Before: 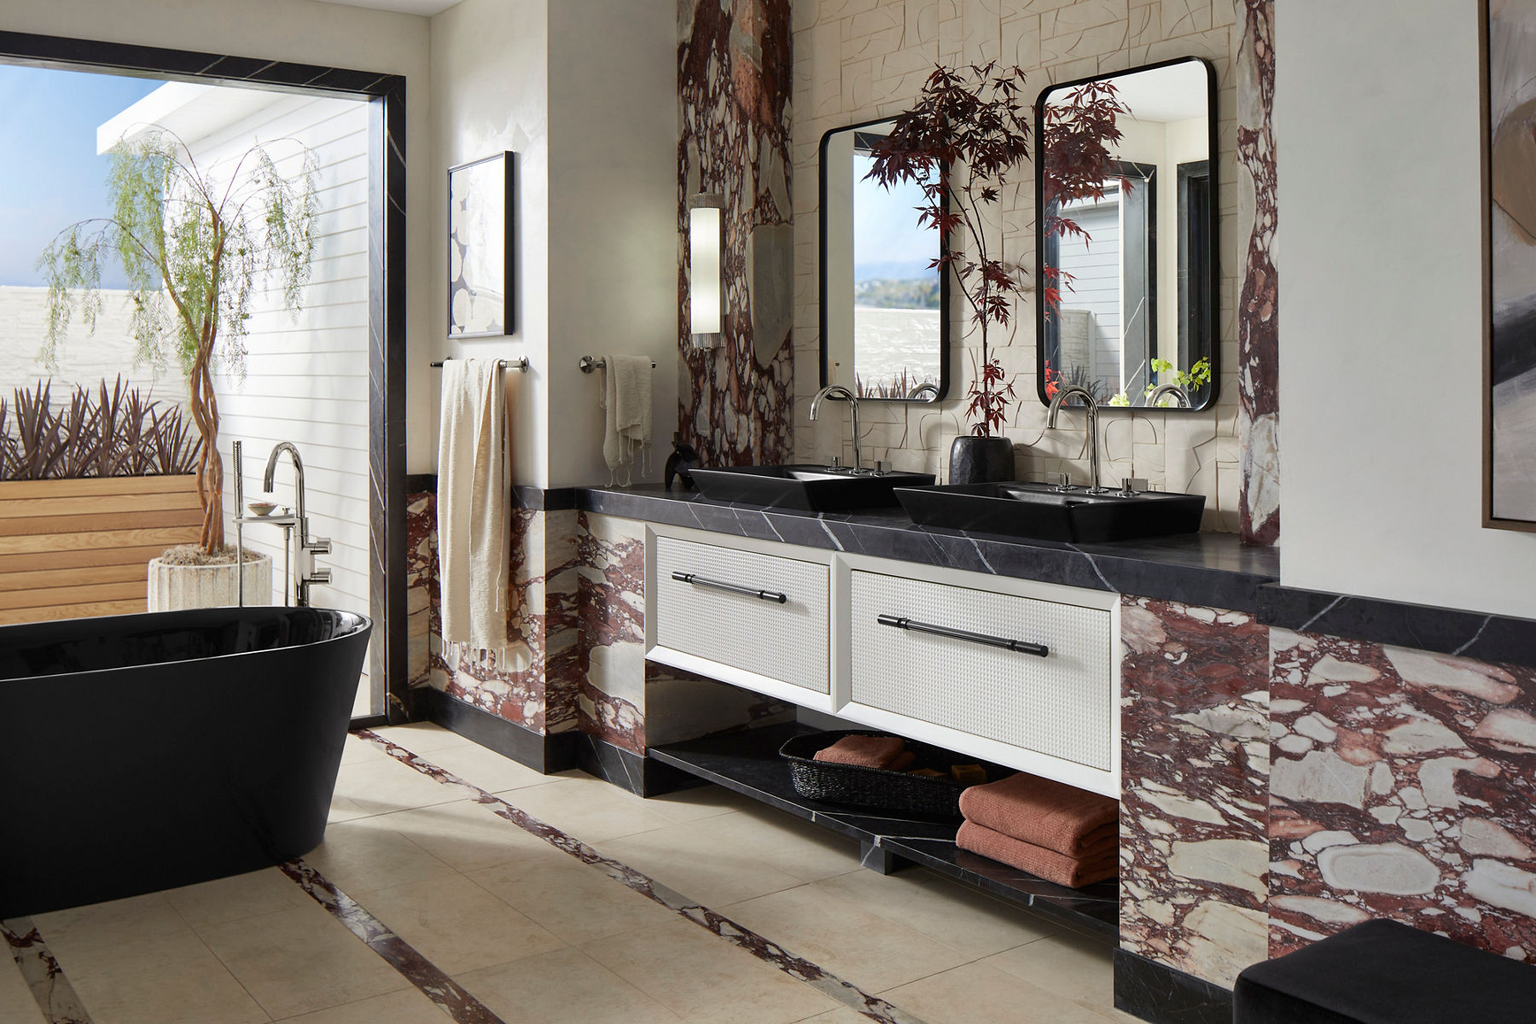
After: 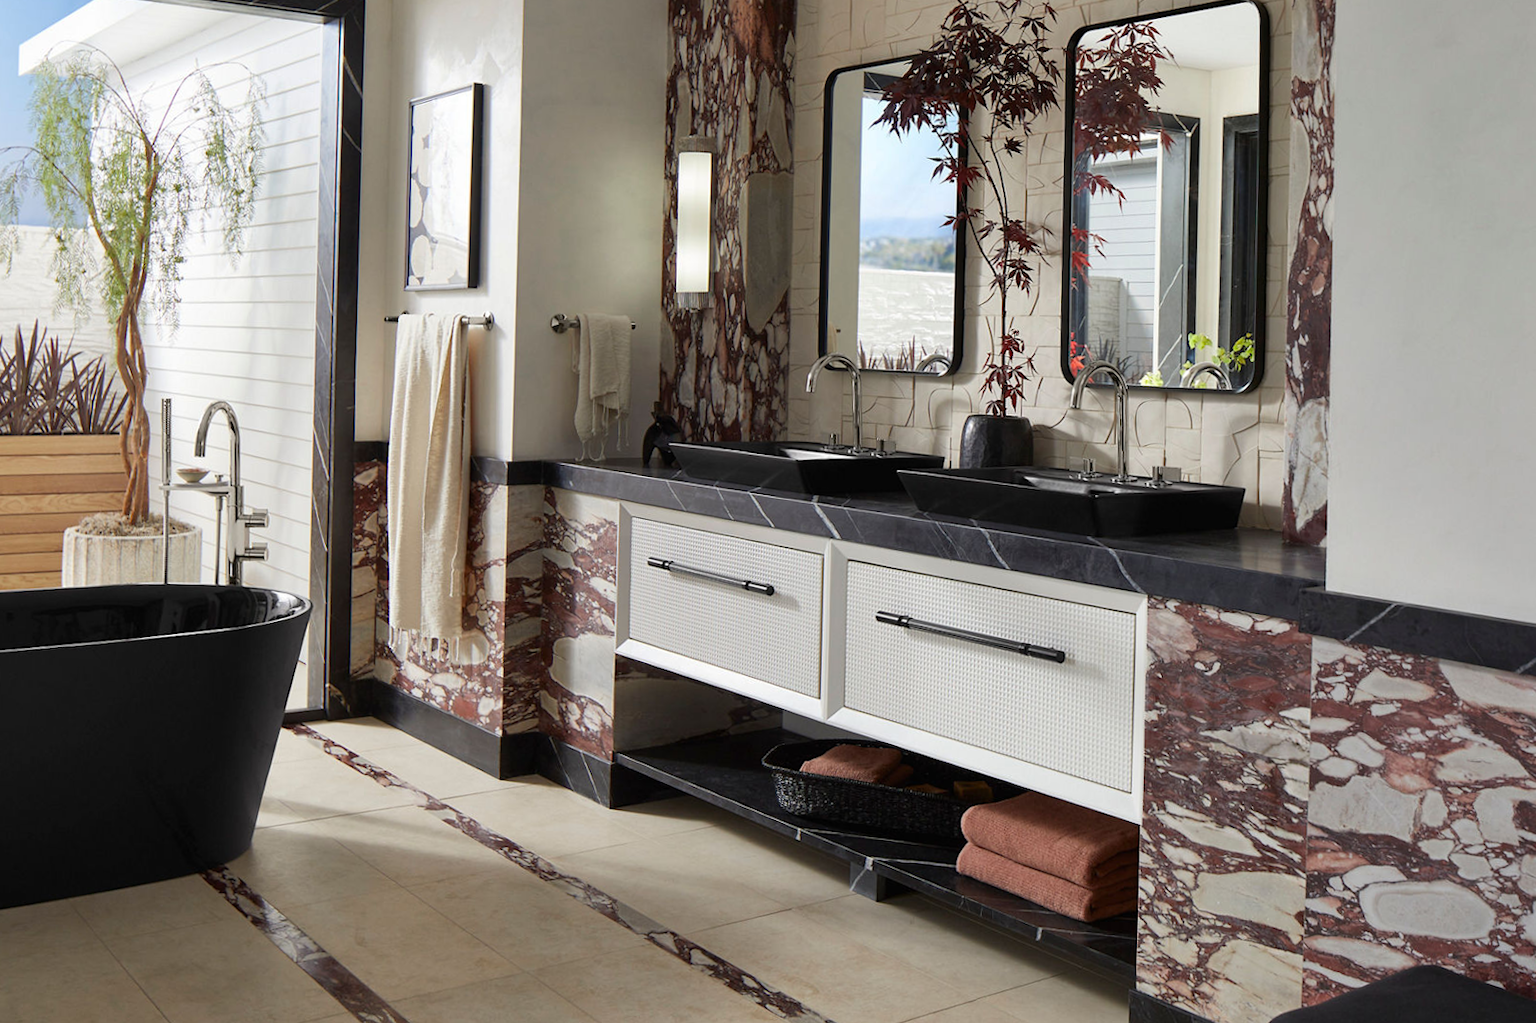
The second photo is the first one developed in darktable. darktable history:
crop and rotate: angle -1.96°, left 3.097%, top 4.154%, right 1.586%, bottom 0.529%
rotate and perspective: rotation -0.45°, automatic cropping original format, crop left 0.008, crop right 0.992, crop top 0.012, crop bottom 0.988
